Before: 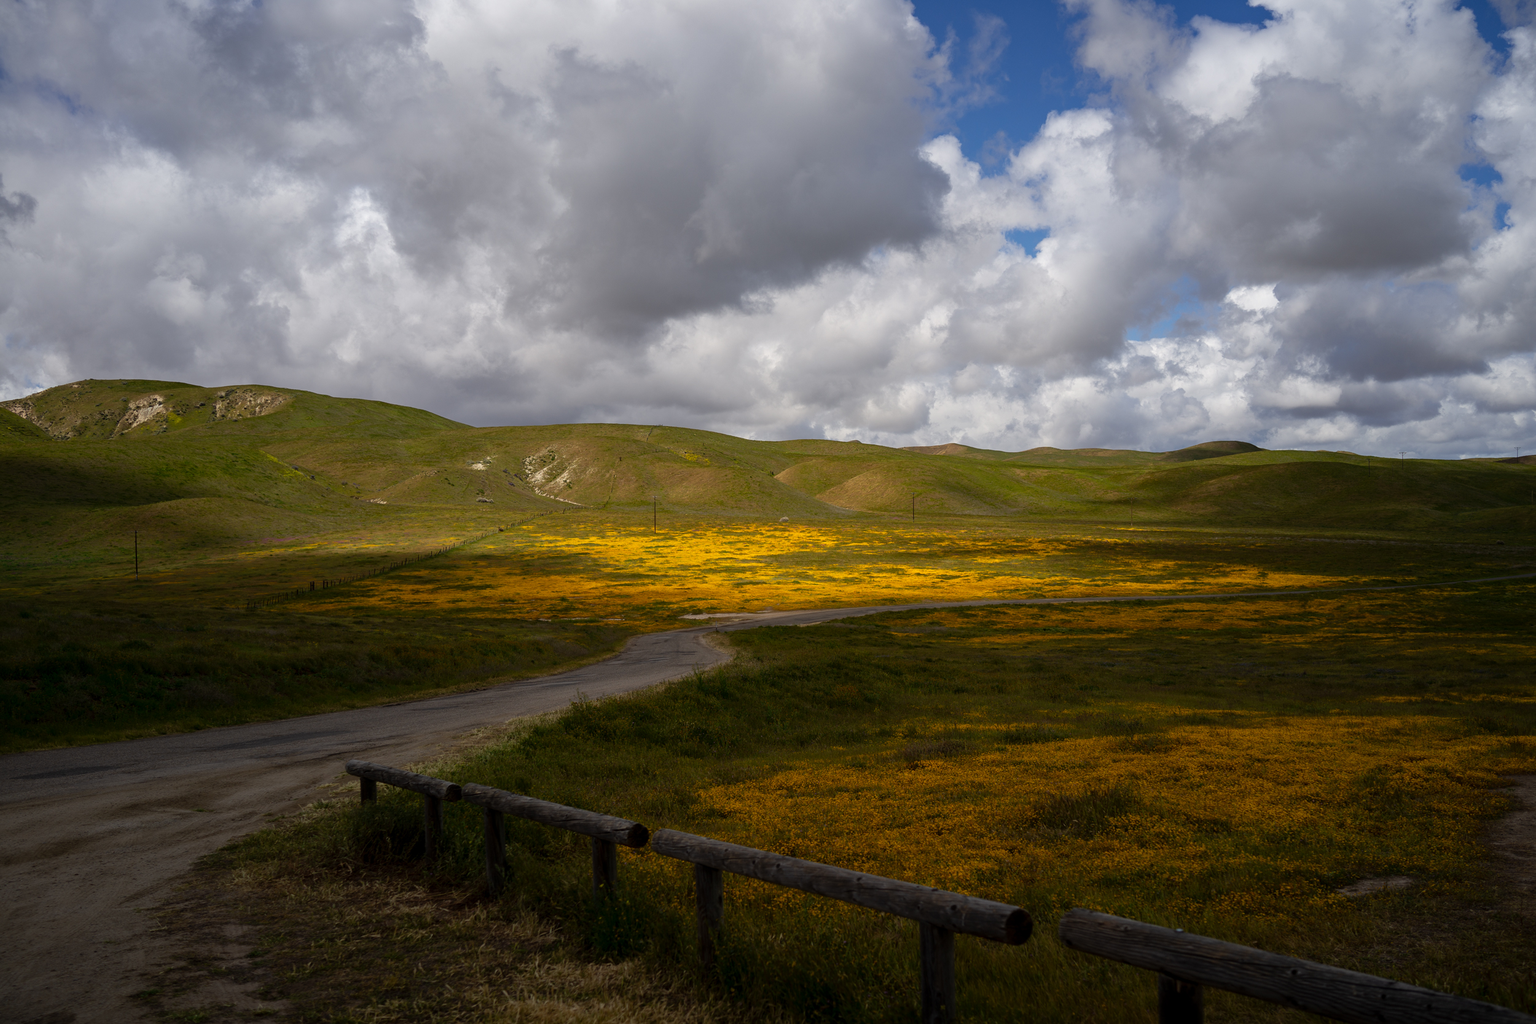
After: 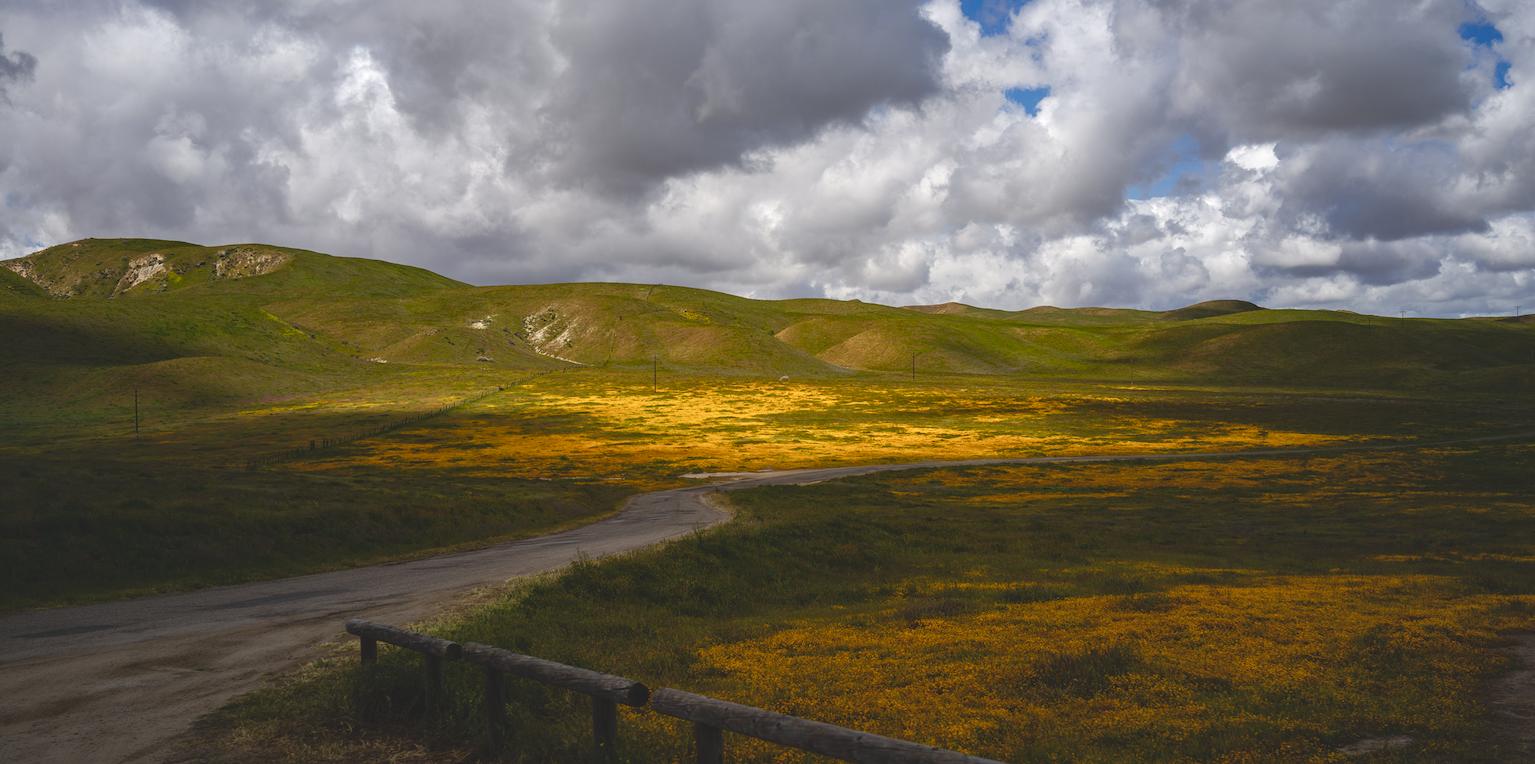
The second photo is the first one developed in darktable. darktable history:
crop: top 13.815%, bottom 11.448%
local contrast: highlights 53%, shadows 51%, detail 130%, midtone range 0.445
color balance rgb: global offset › luminance 1.998%, linear chroma grading › mid-tones 7.858%, perceptual saturation grading › global saturation 20%, perceptual saturation grading › highlights -25.405%, perceptual saturation grading › shadows 25.467%
